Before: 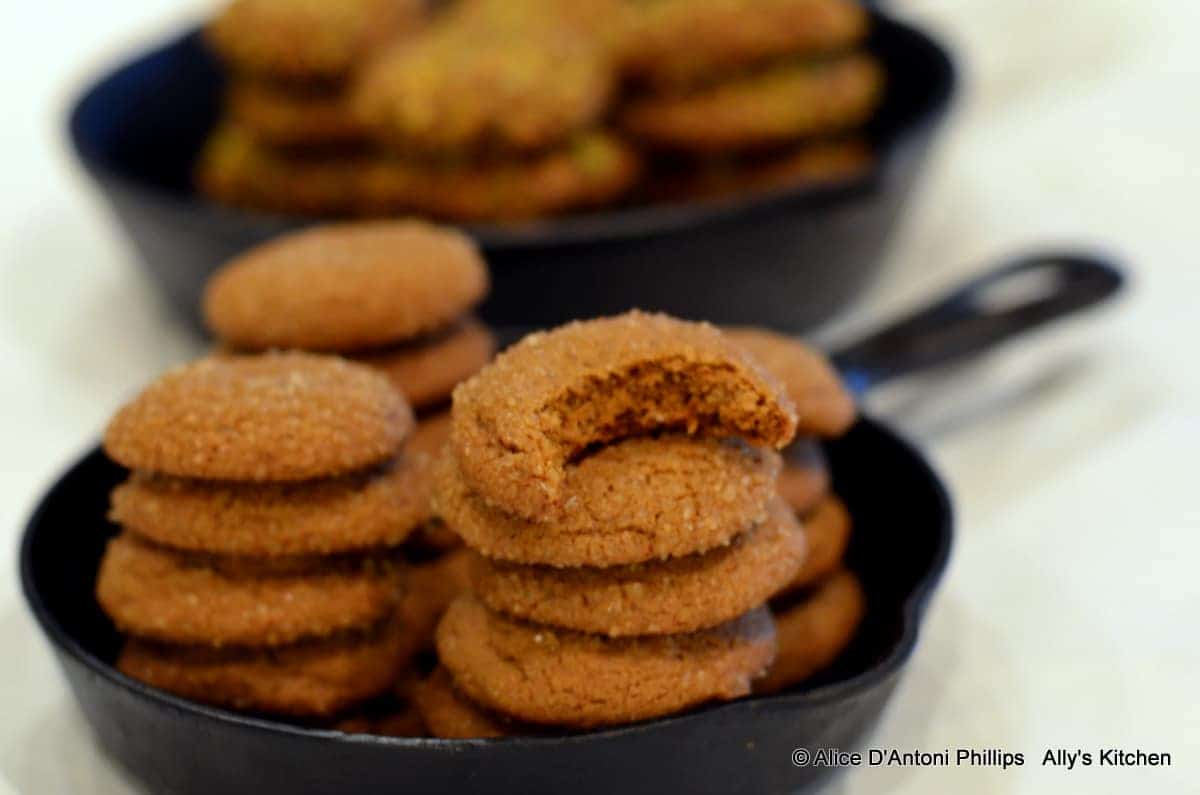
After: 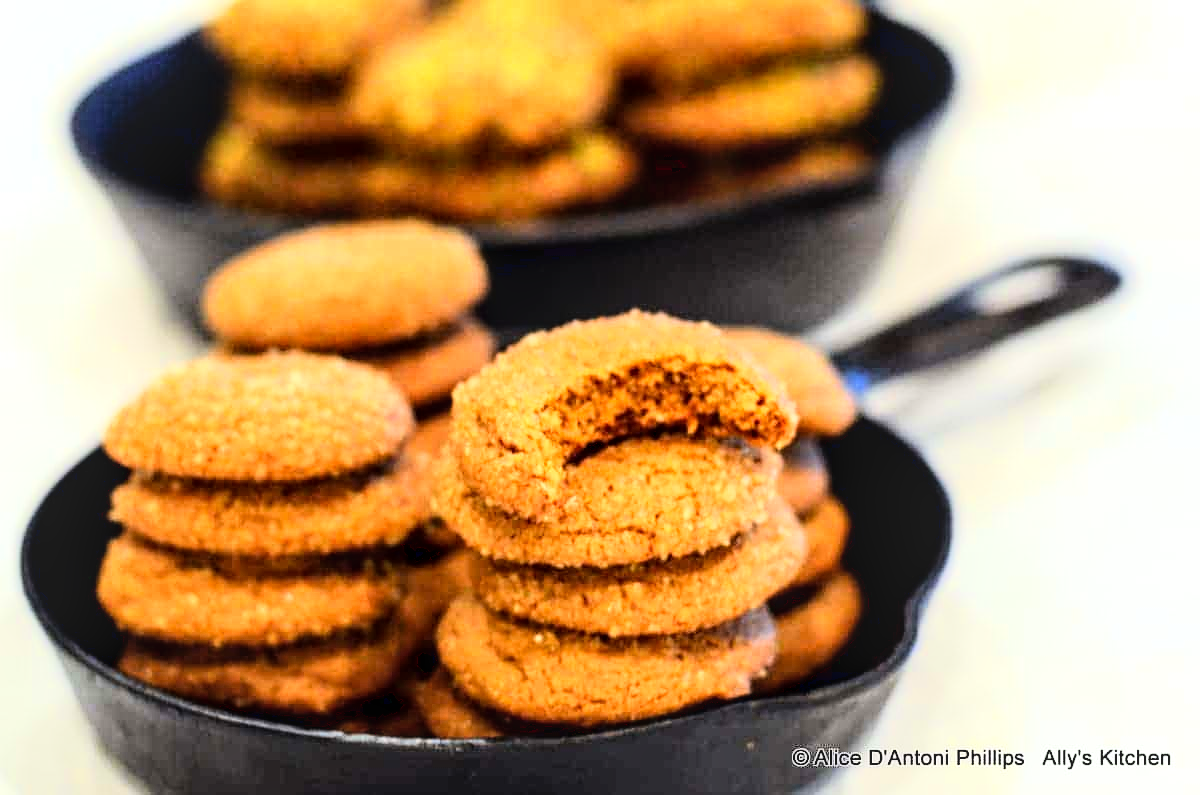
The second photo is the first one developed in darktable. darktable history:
sharpen: amount 0.21
base curve: curves: ch0 [(0, 0) (0, 0.001) (0.001, 0.001) (0.004, 0.002) (0.007, 0.004) (0.015, 0.013) (0.033, 0.045) (0.052, 0.096) (0.075, 0.17) (0.099, 0.241) (0.163, 0.42) (0.219, 0.55) (0.259, 0.616) (0.327, 0.722) (0.365, 0.765) (0.522, 0.873) (0.547, 0.881) (0.689, 0.919) (0.826, 0.952) (1, 1)], preserve colors average RGB
exposure: black level correction 0.001, exposure 0.498 EV, compensate highlight preservation false
local contrast: on, module defaults
